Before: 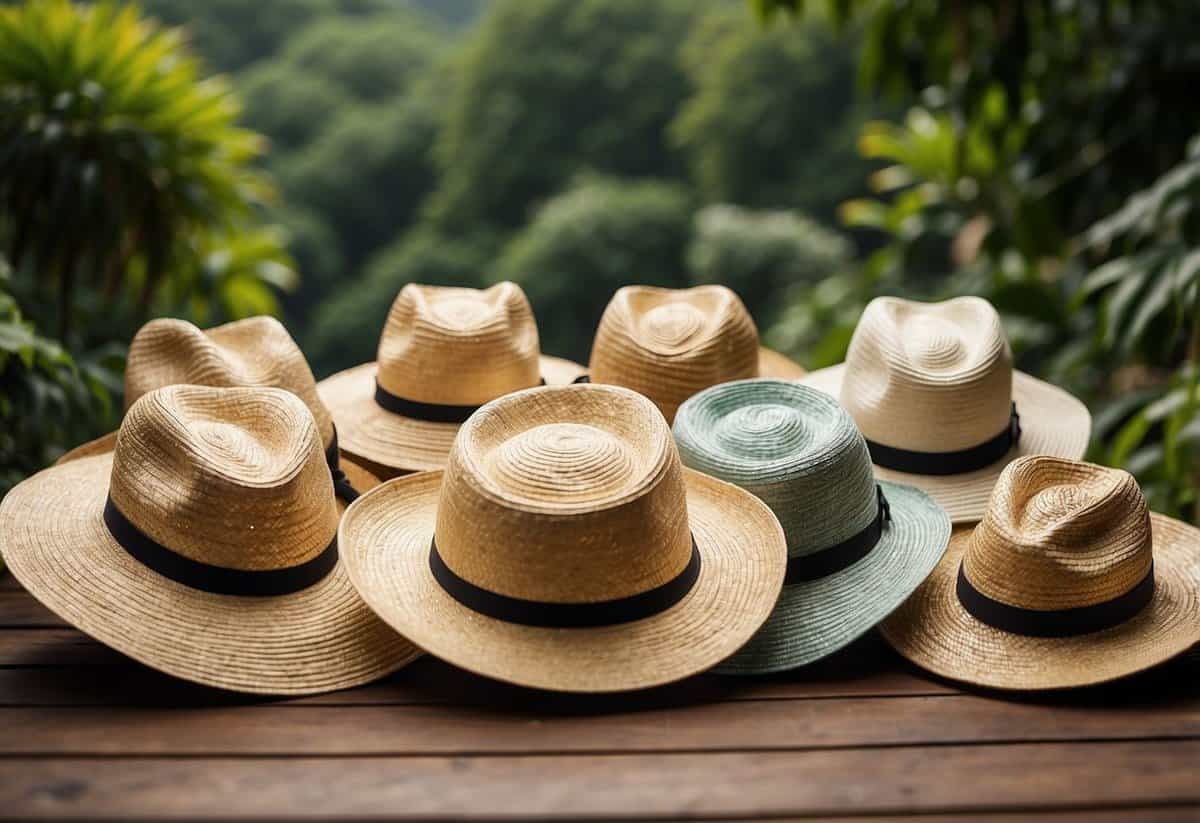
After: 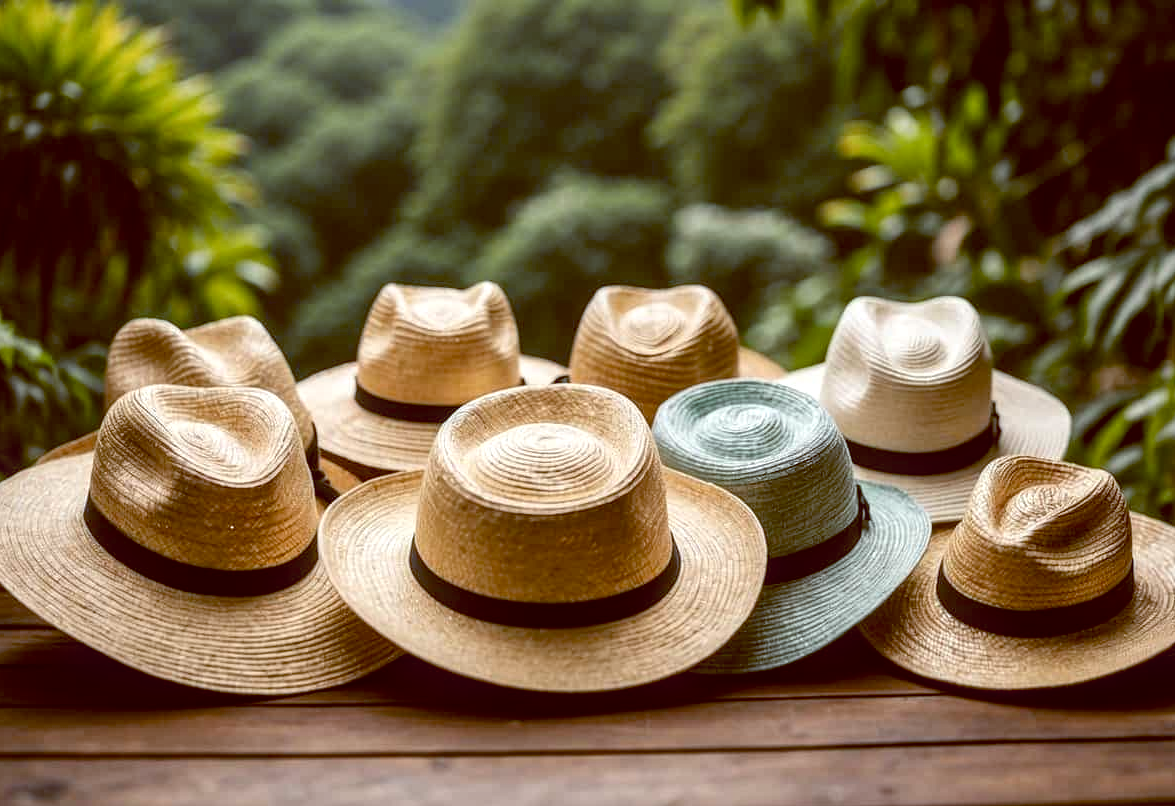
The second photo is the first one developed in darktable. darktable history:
crop: left 1.743%, right 0.268%, bottom 2.011%
color balance: lift [1, 1.015, 1.004, 0.985], gamma [1, 0.958, 0.971, 1.042], gain [1, 0.956, 0.977, 1.044]
local contrast: on, module defaults
exposure: exposure 0.2 EV, compensate highlight preservation false
